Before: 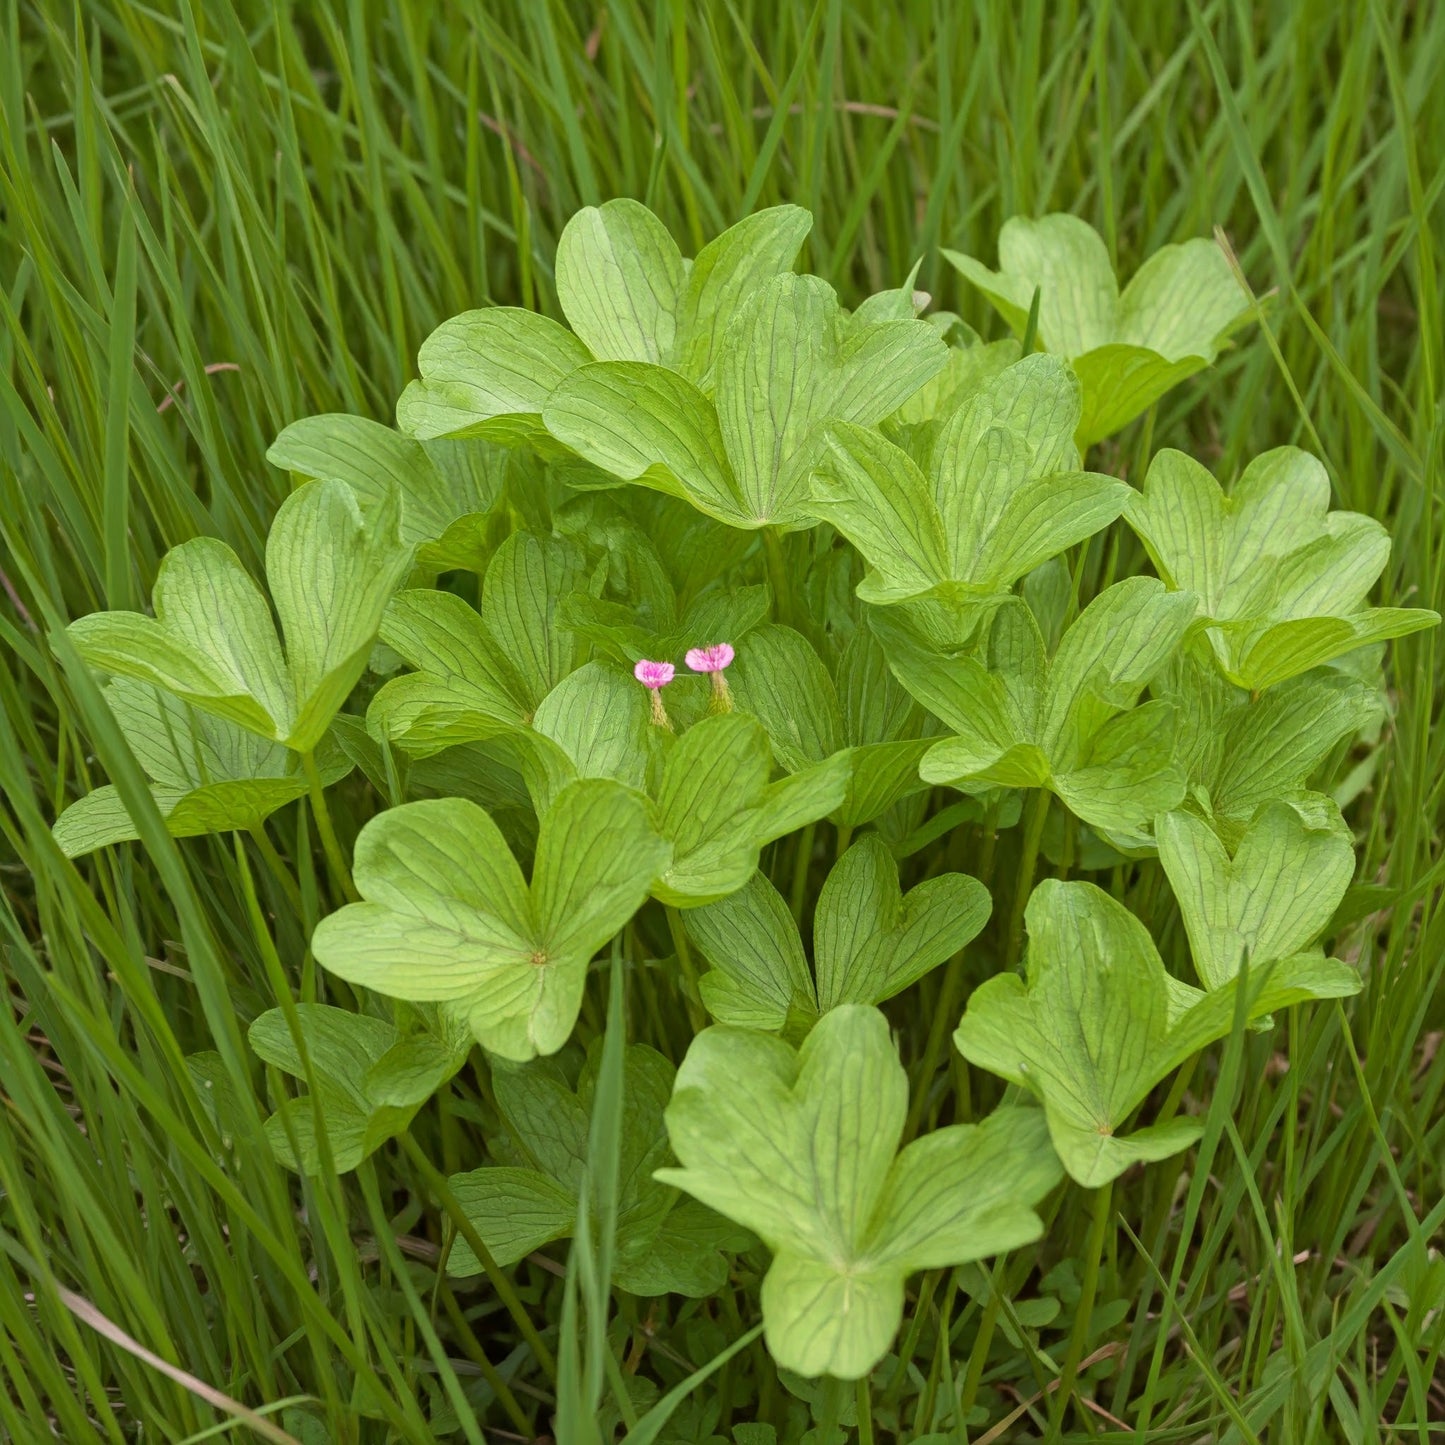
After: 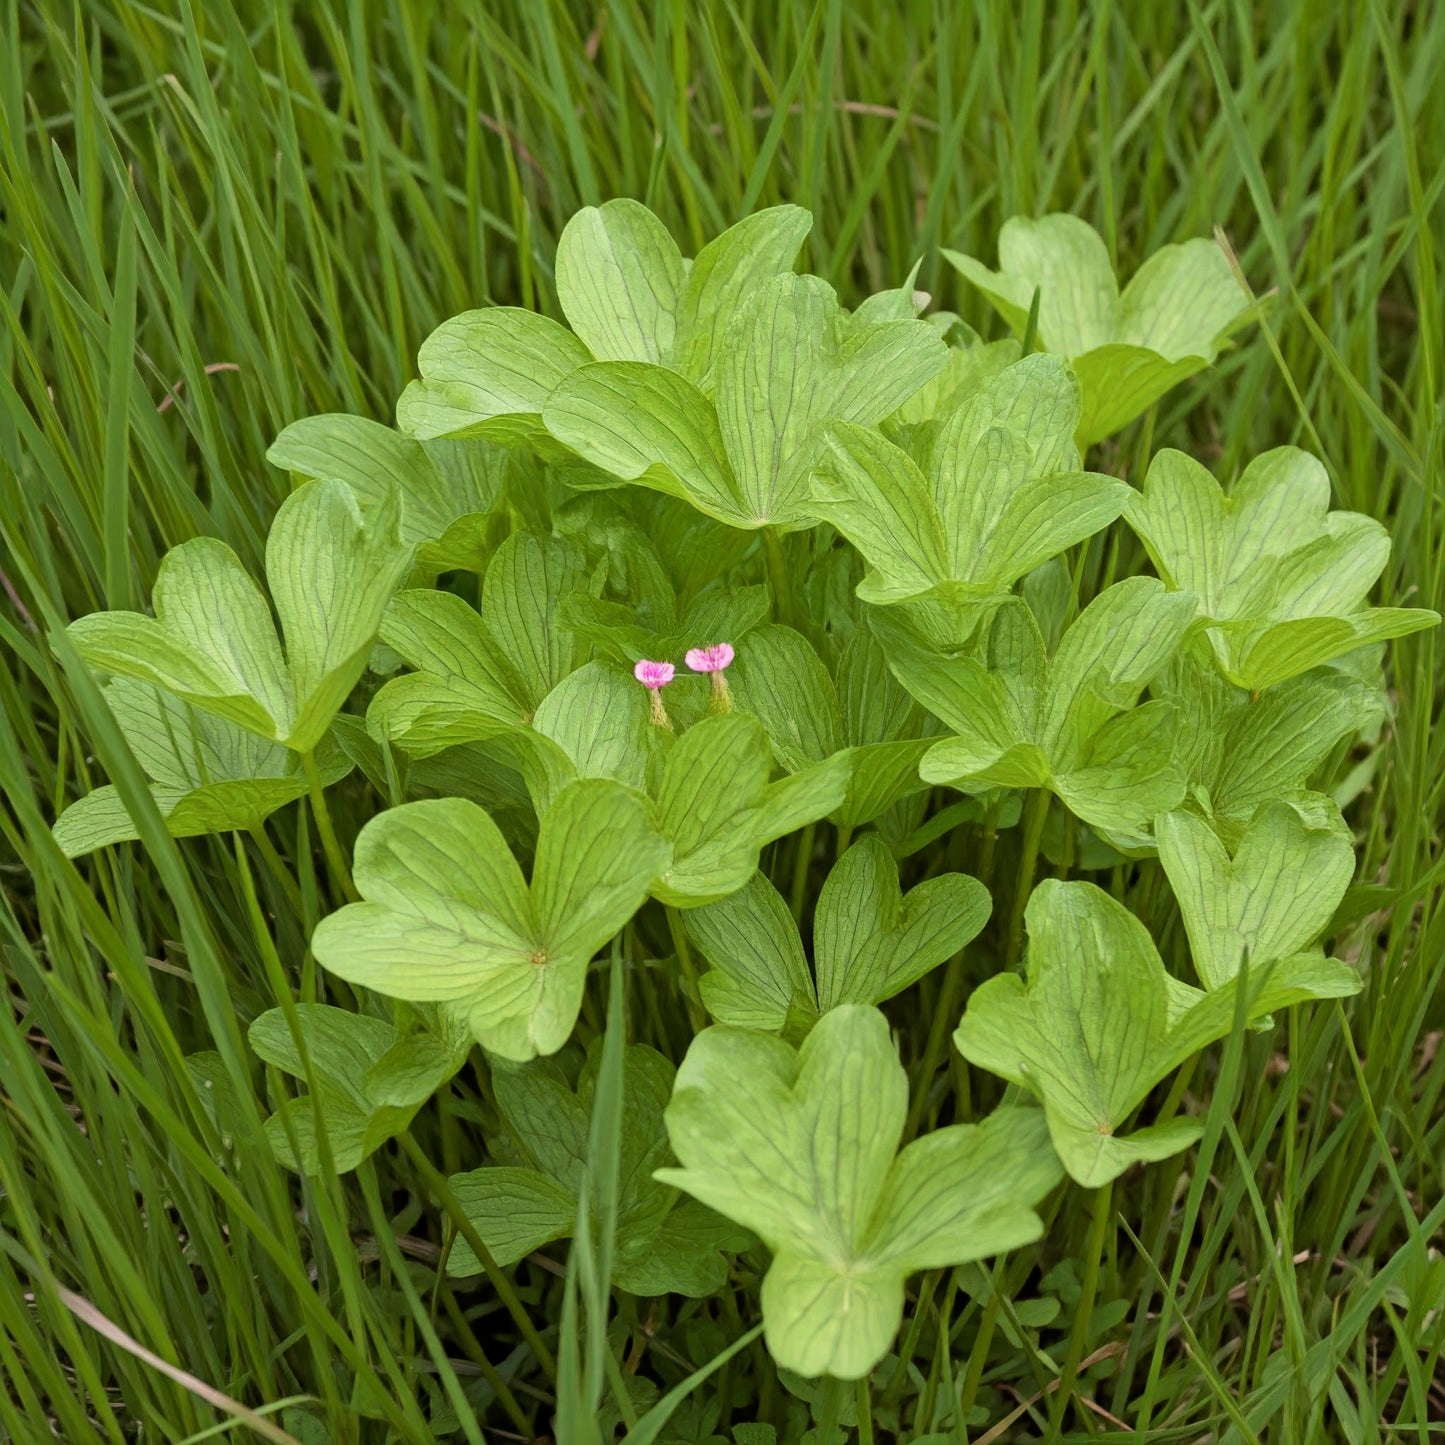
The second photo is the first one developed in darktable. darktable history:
filmic rgb: black relative exposure -12.7 EV, white relative exposure 2.81 EV, threshold 2.99 EV, target black luminance 0%, hardness 8.56, latitude 70.01%, contrast 1.136, shadows ↔ highlights balance -1.22%, enable highlight reconstruction true
